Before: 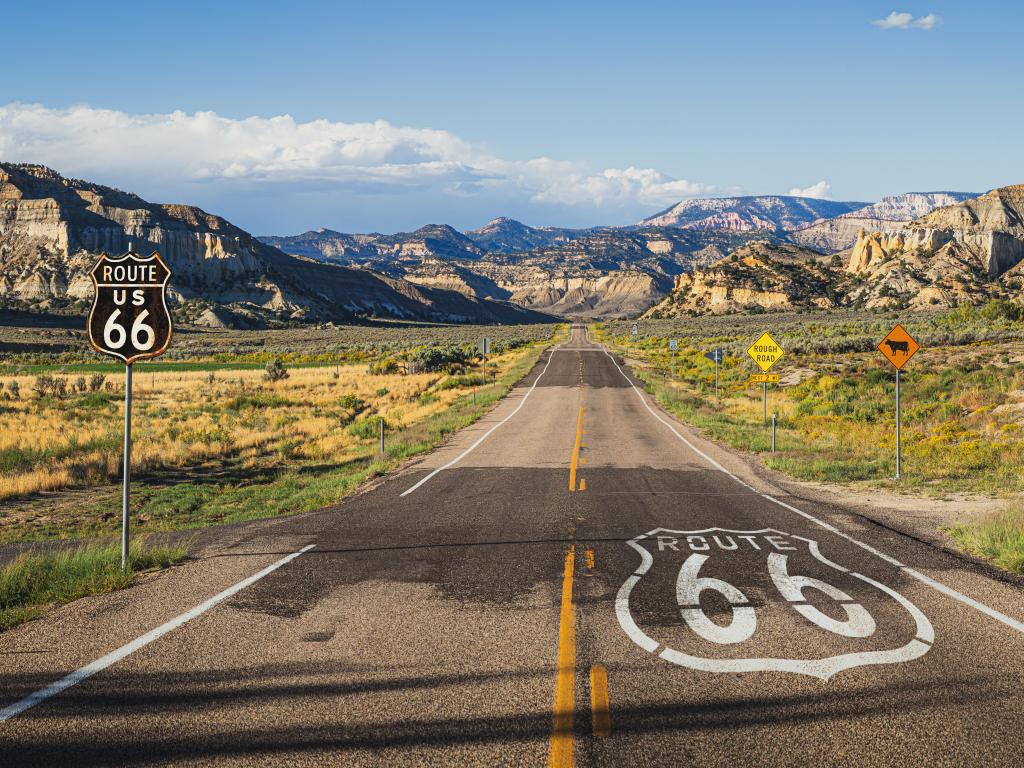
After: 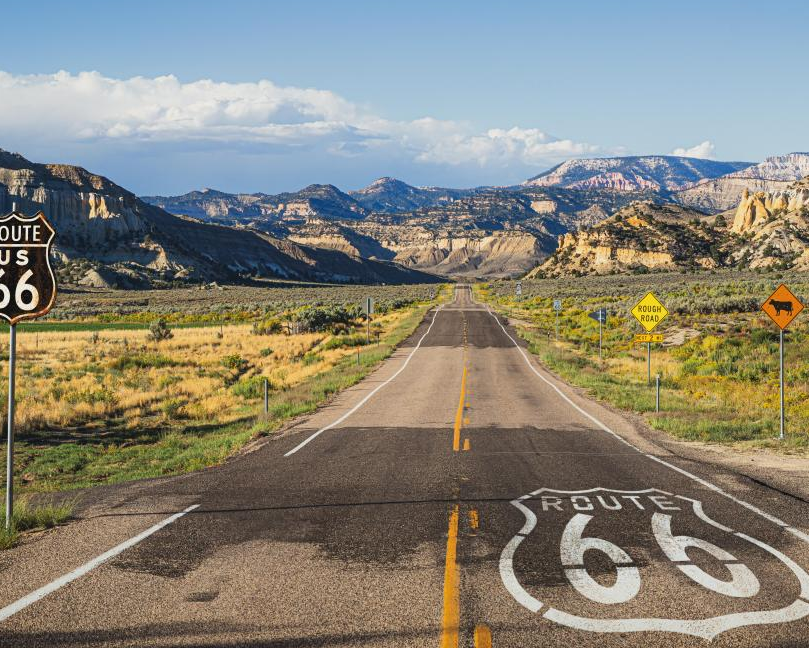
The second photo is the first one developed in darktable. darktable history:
crop: left 11.397%, top 5.326%, right 9.577%, bottom 10.295%
